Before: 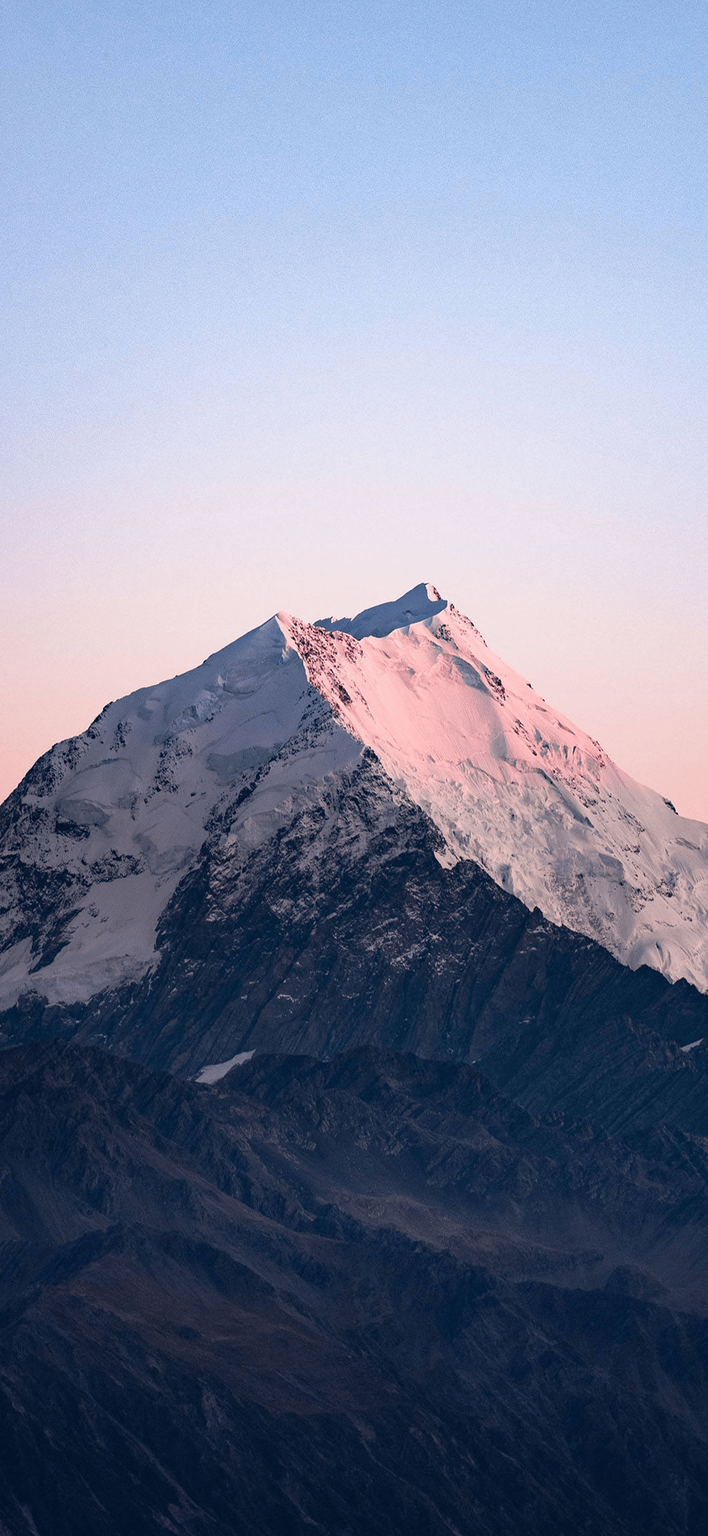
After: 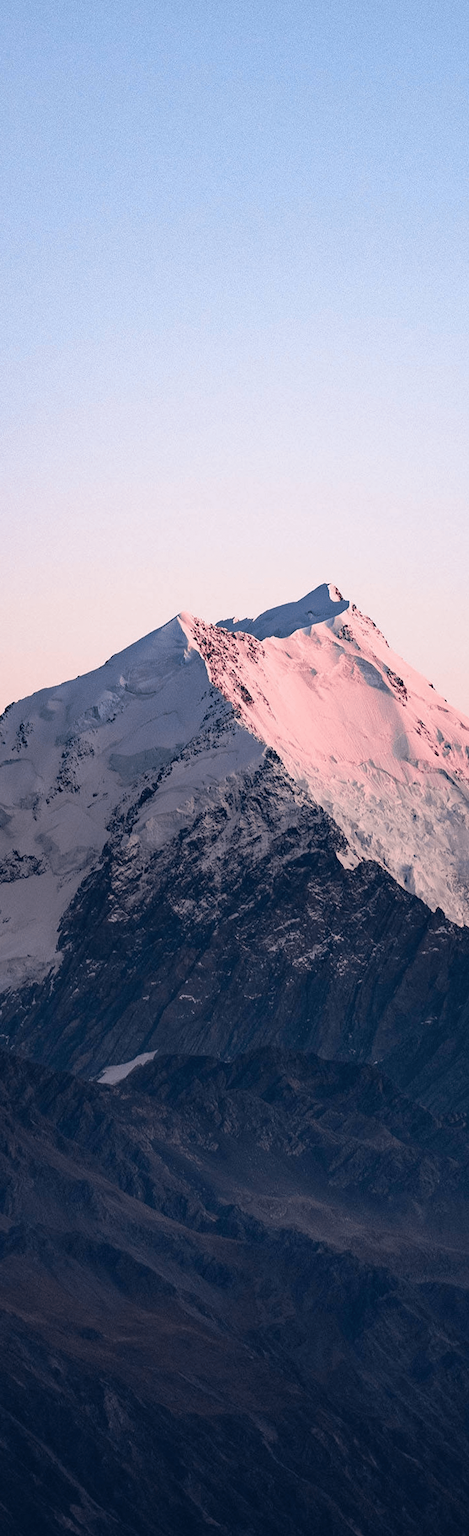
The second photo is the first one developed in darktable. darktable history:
crop and rotate: left 13.906%, right 19.771%
